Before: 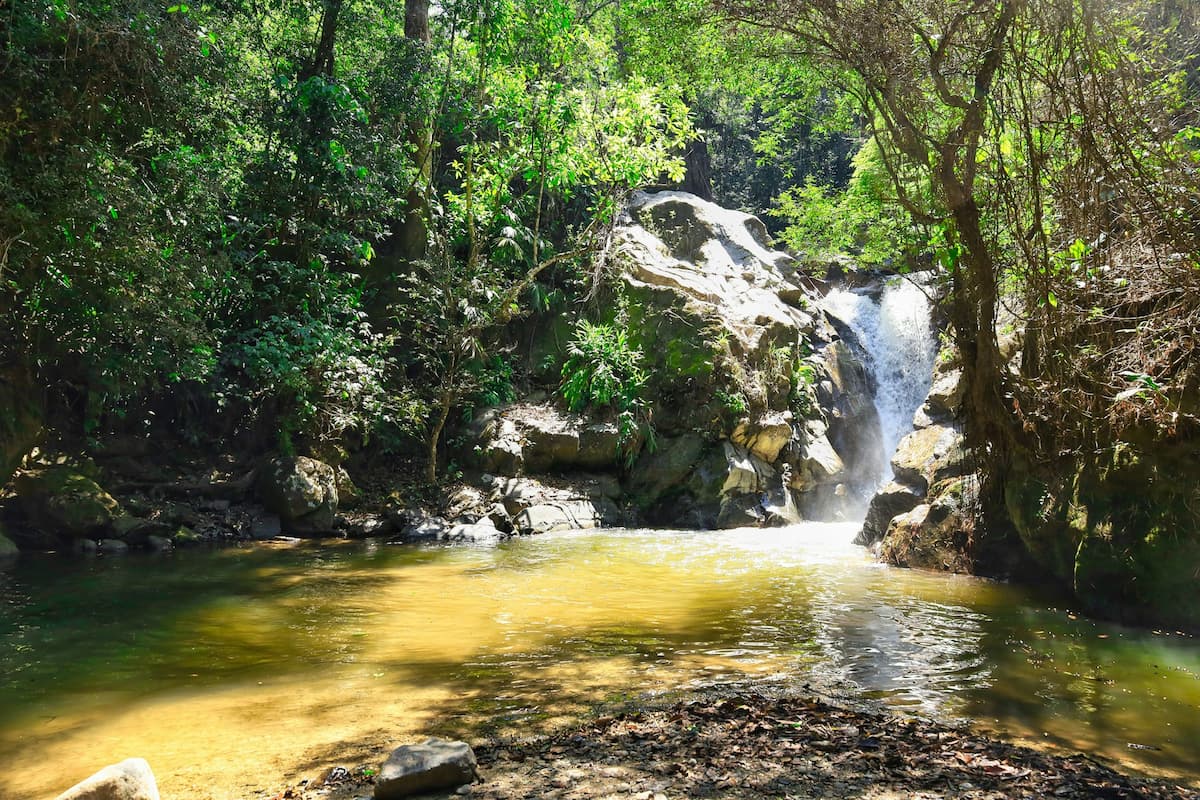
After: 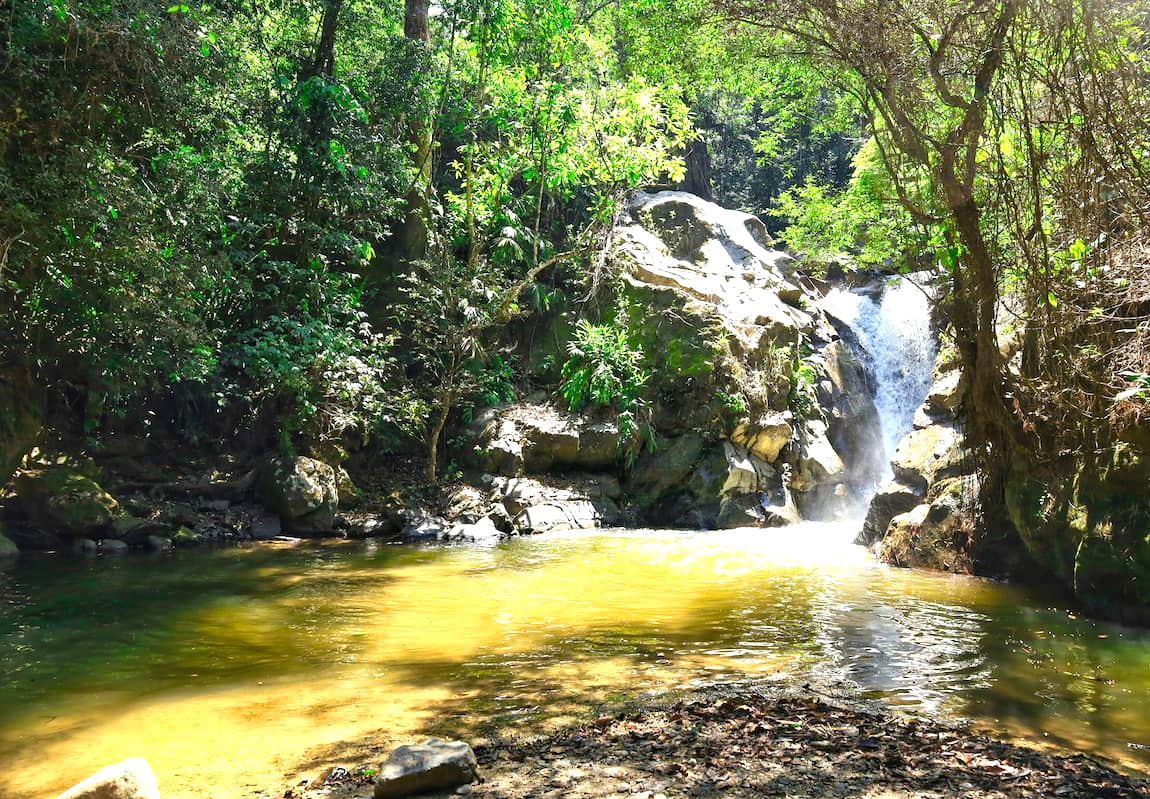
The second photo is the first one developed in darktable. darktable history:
exposure: exposure 0.507 EV, compensate highlight preservation false
crop: right 4.126%, bottom 0.031%
haze removal: compatibility mode true, adaptive false
